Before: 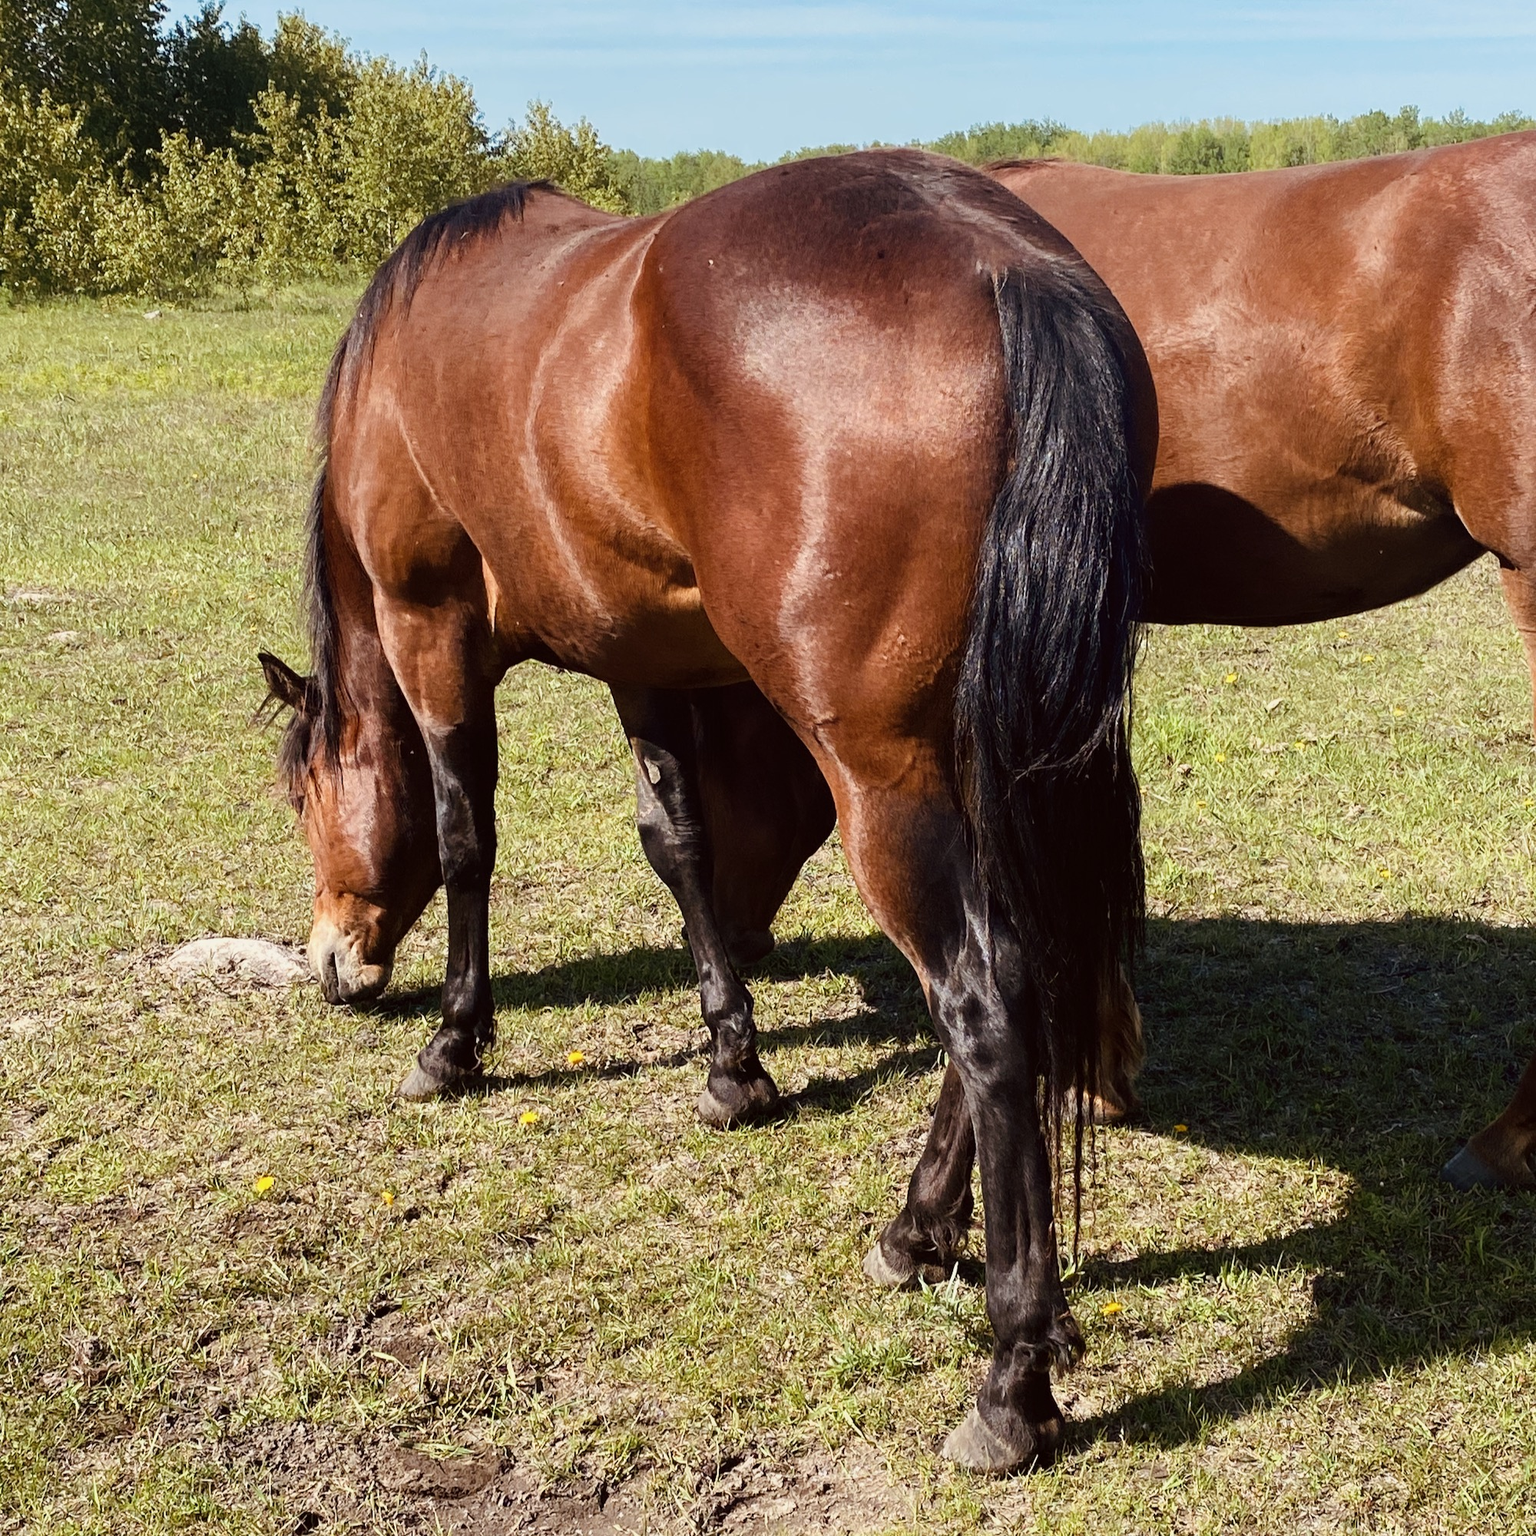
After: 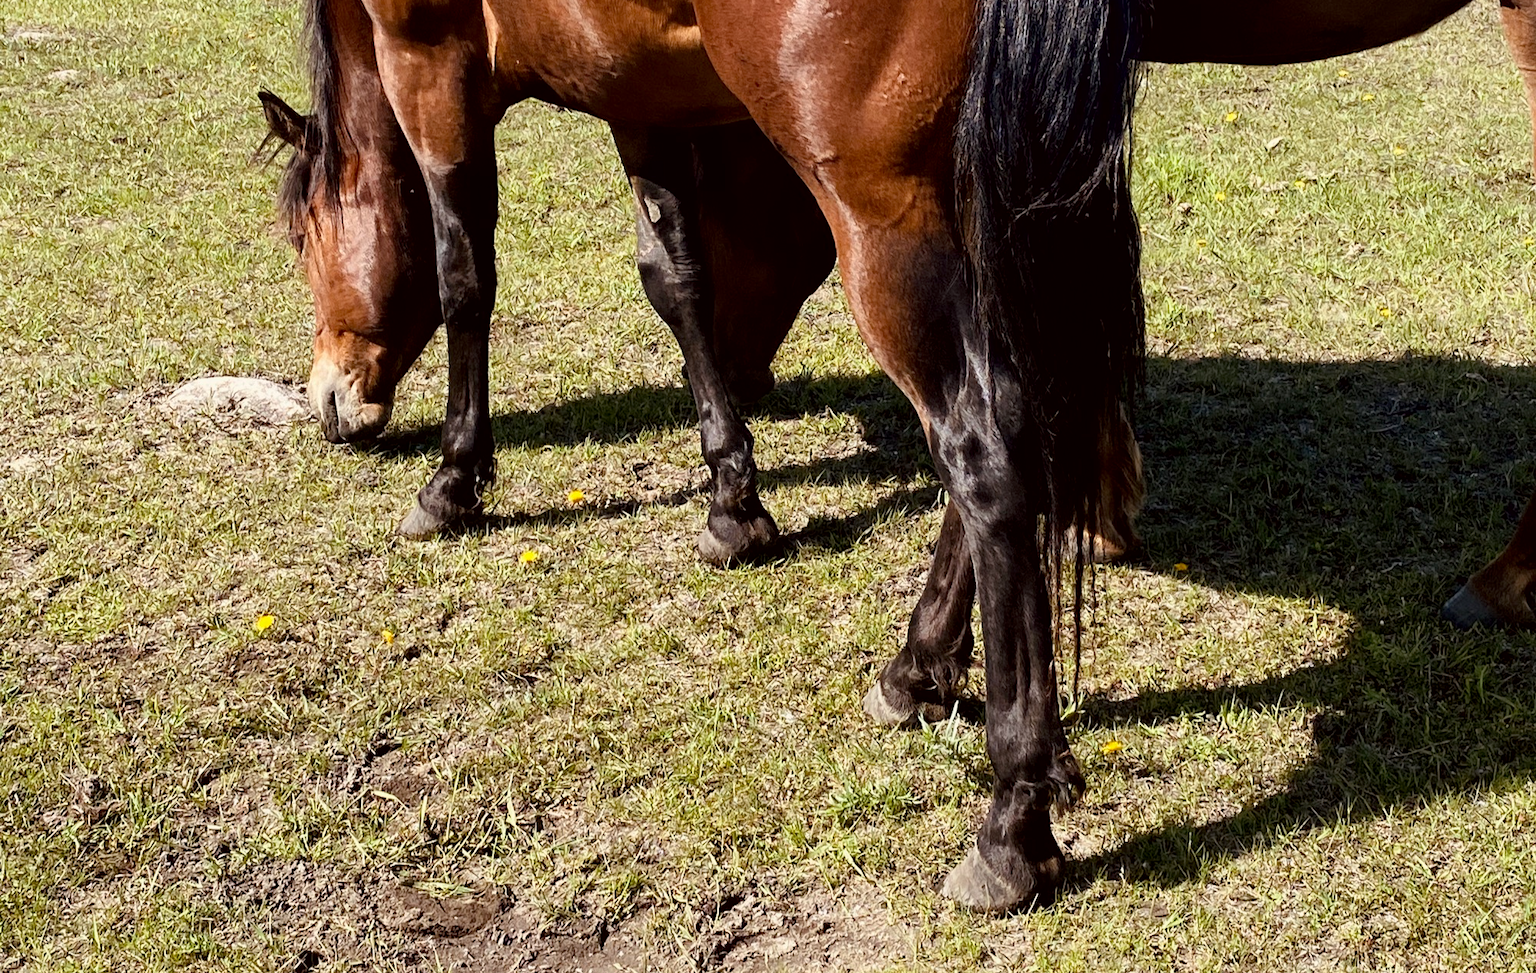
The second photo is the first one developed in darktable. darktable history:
crop and rotate: top 36.563%
local contrast: mode bilateral grid, contrast 20, coarseness 51, detail 119%, midtone range 0.2
